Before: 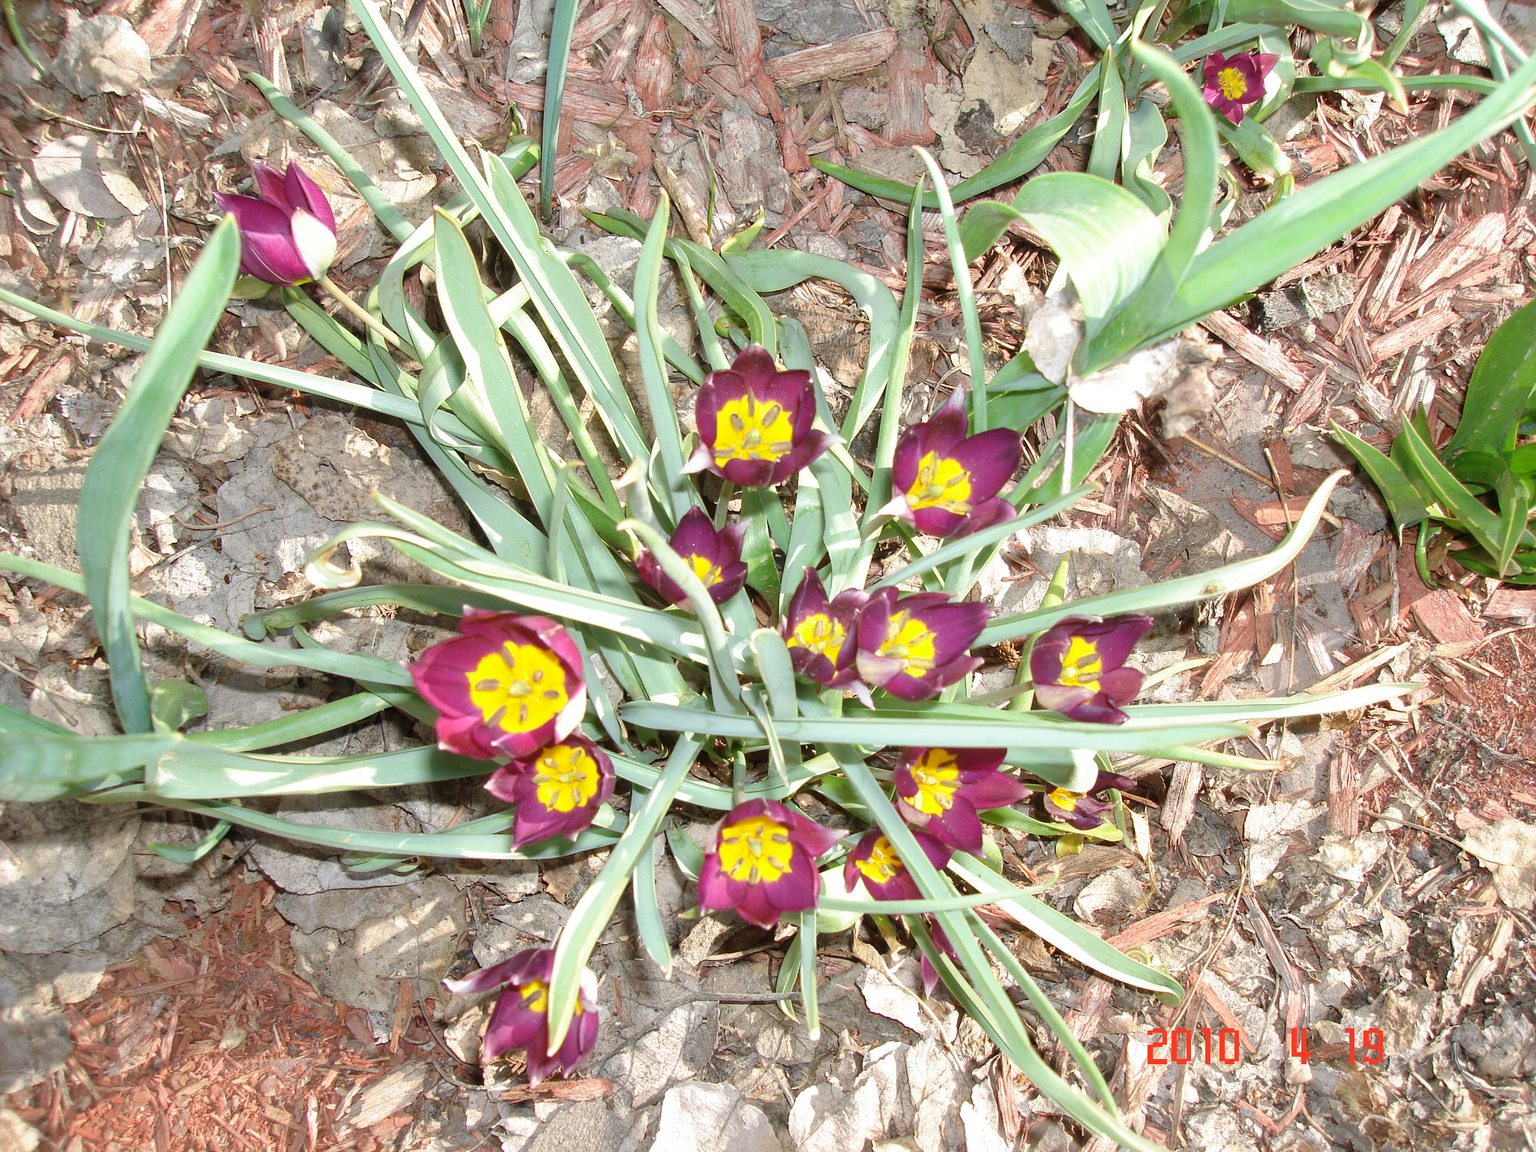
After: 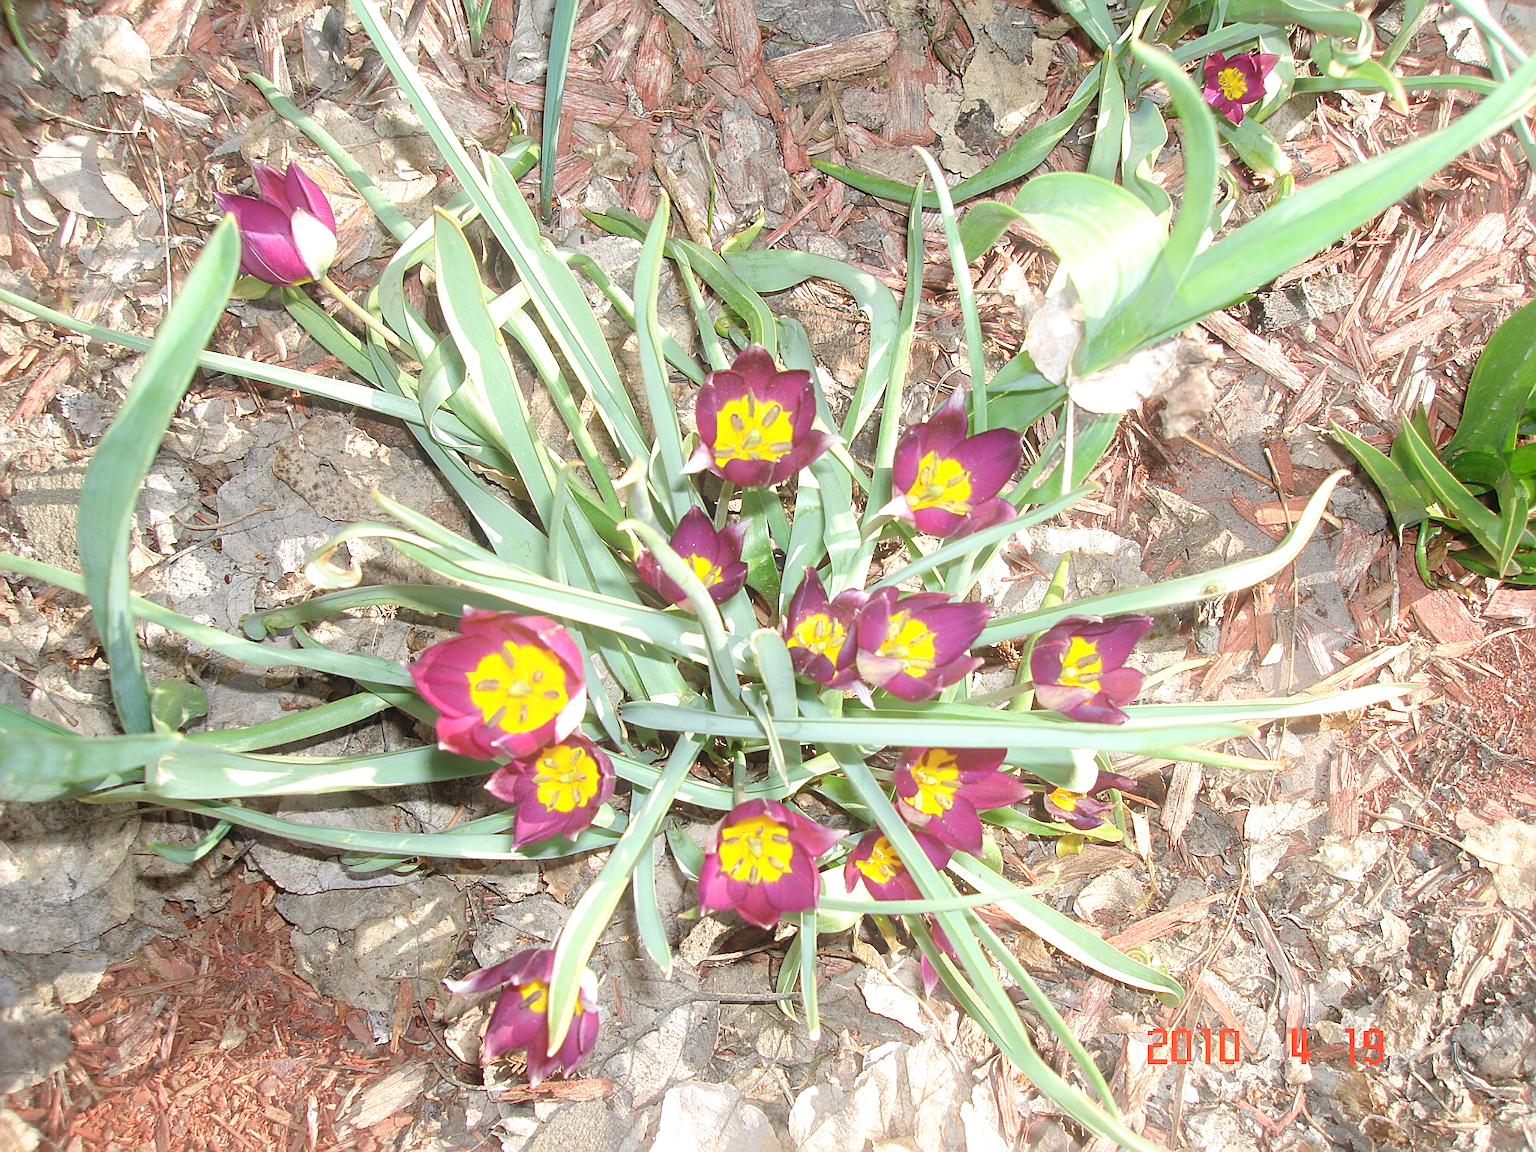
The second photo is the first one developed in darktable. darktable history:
exposure: exposure 0.081 EV, compensate highlight preservation false
sharpen: on, module defaults
bloom: size 15%, threshold 97%, strength 7%
